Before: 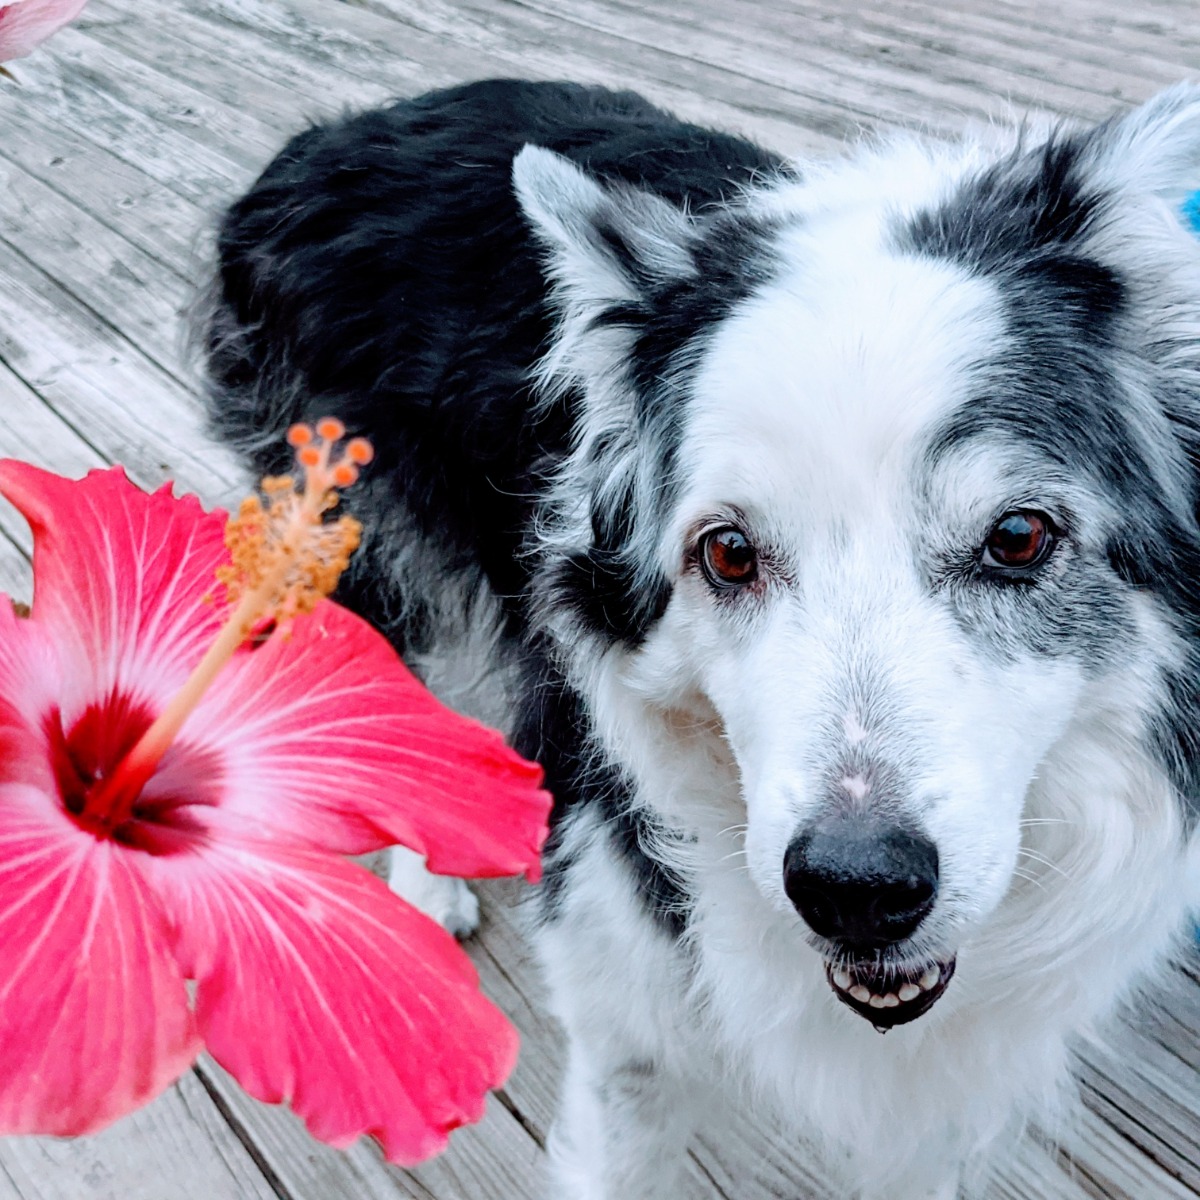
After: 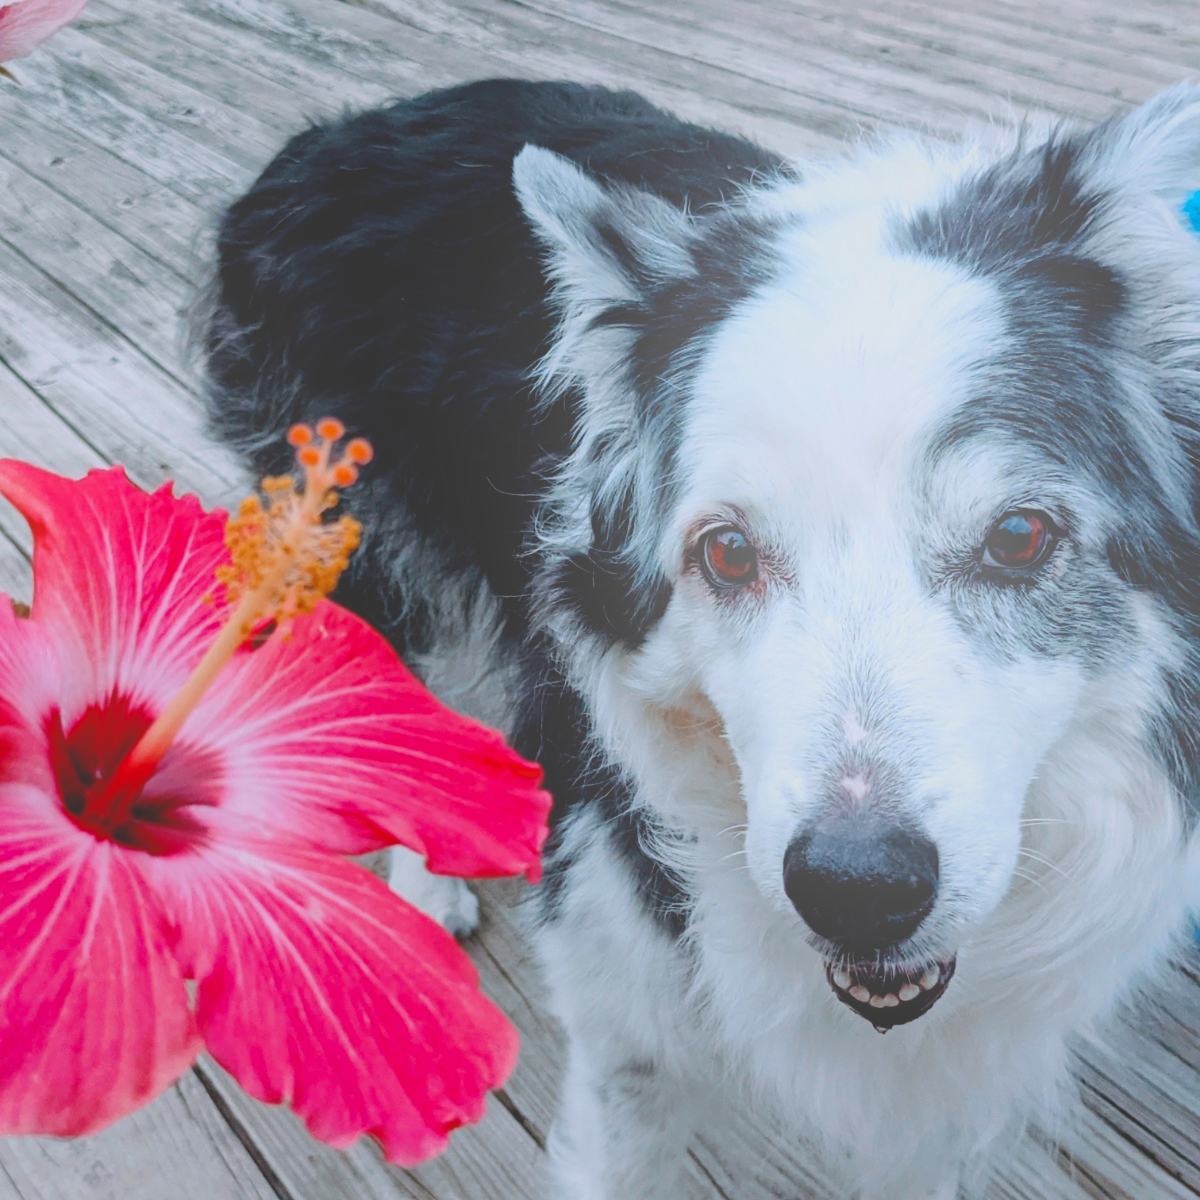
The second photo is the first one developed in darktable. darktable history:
color balance rgb: perceptual saturation grading › global saturation 25%, global vibrance 20%
exposure: black level correction -0.036, exposure -0.497 EV, compensate highlight preservation false
bloom: size 40%
